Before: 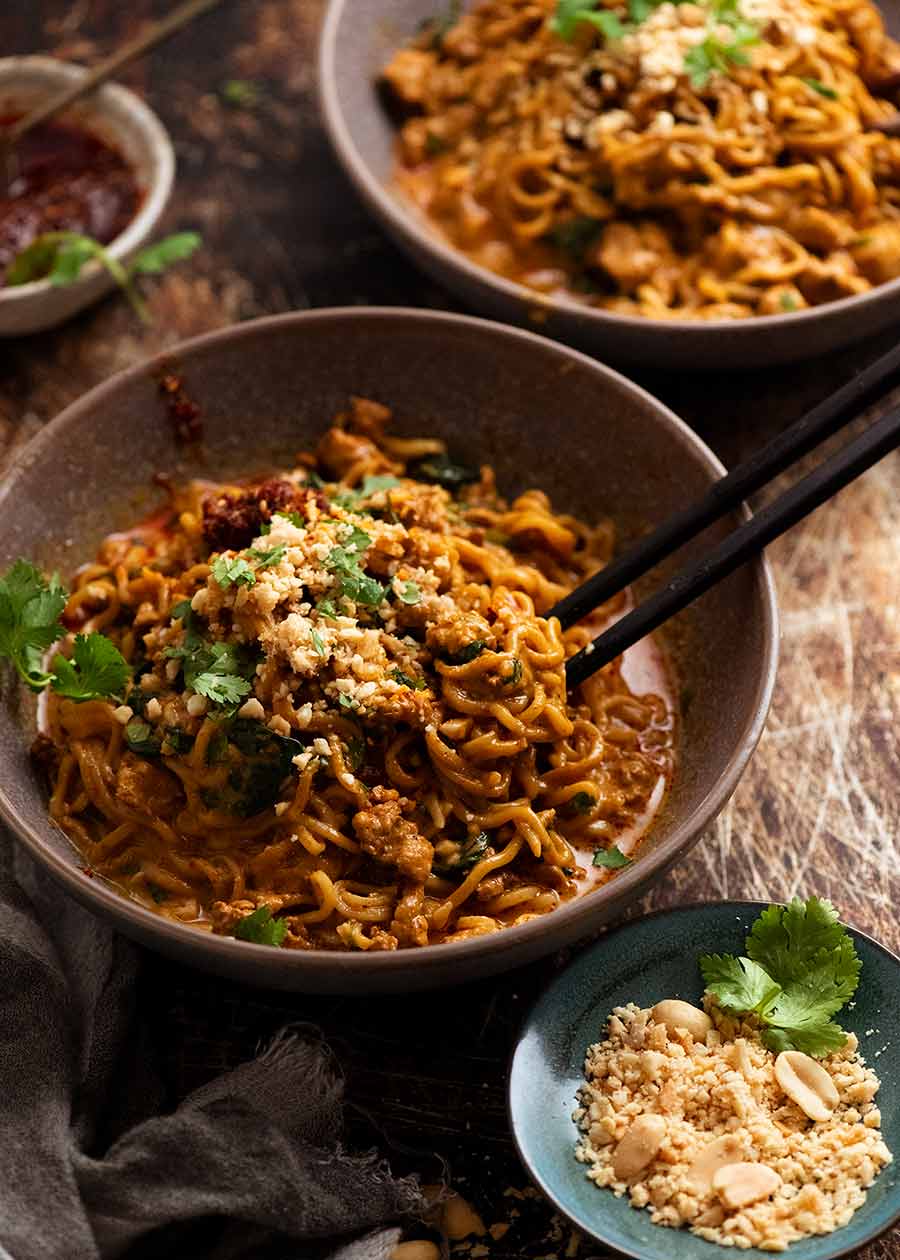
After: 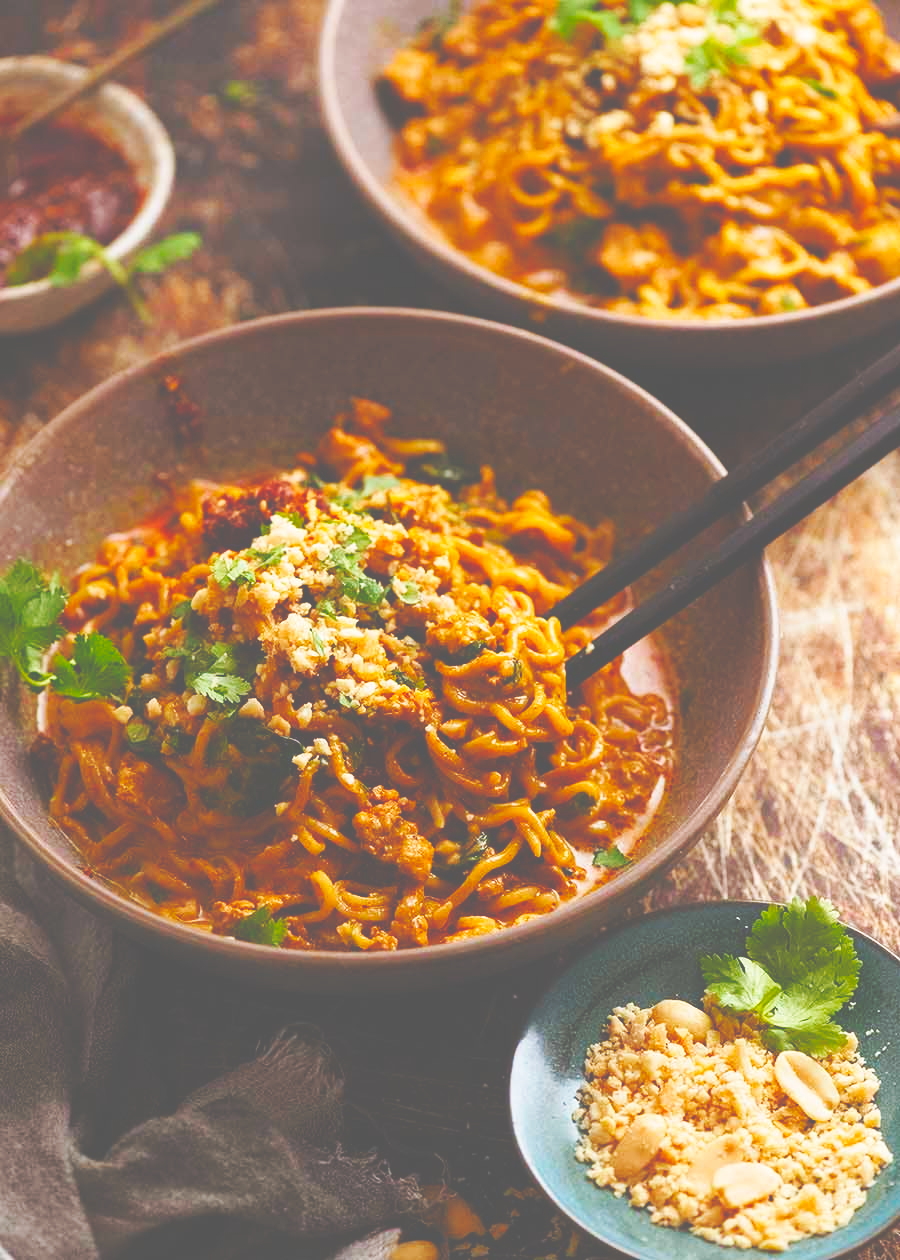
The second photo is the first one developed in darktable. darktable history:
exposure: black level correction -0.087, compensate highlight preservation false
color balance rgb: perceptual saturation grading › global saturation 20%, perceptual saturation grading › highlights -25%, perceptual saturation grading › shadows 50.52%, global vibrance 40.24%
base curve: curves: ch0 [(0, 0) (0.036, 0.025) (0.121, 0.166) (0.206, 0.329) (0.605, 0.79) (1, 1)], preserve colors none
